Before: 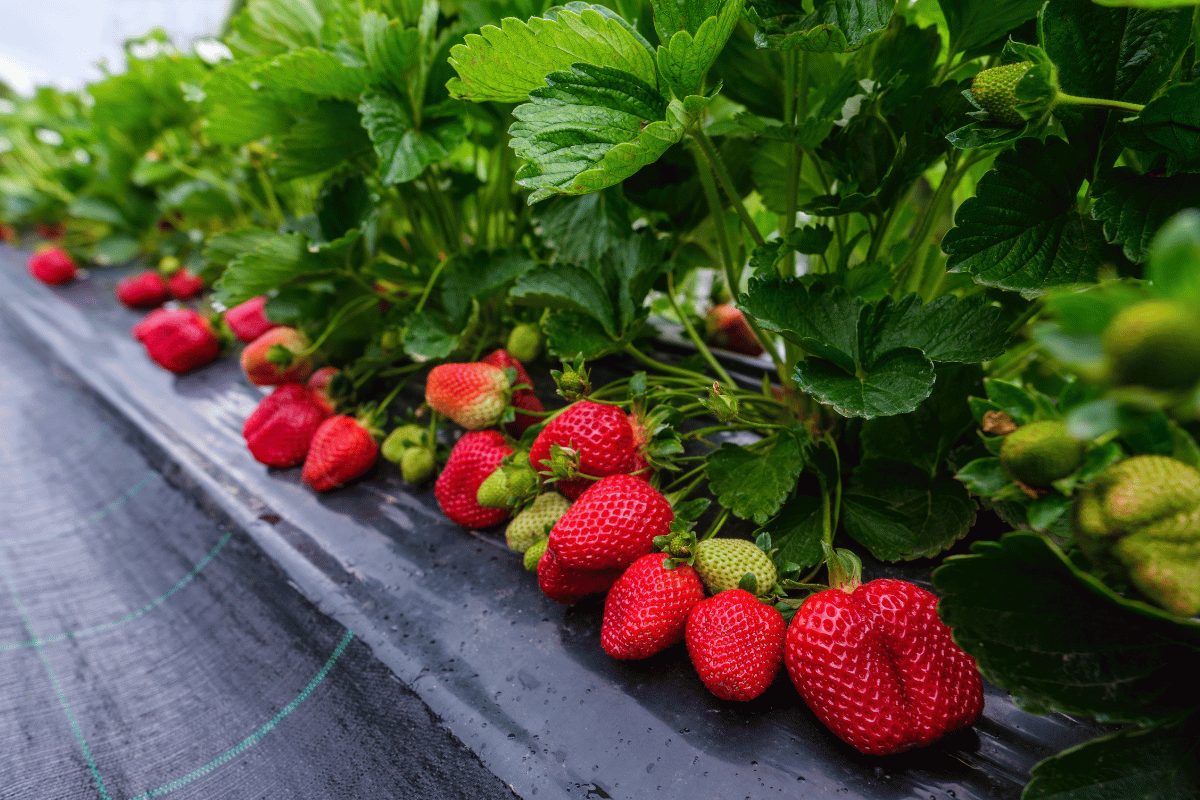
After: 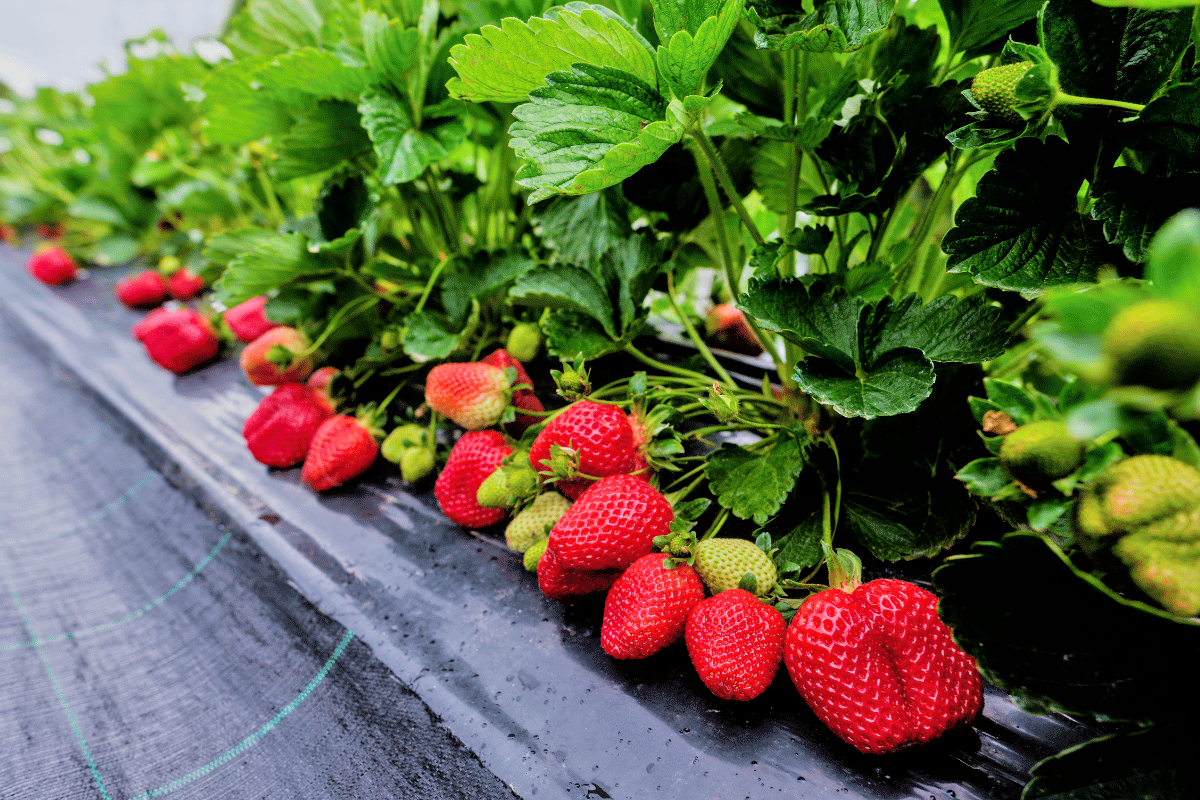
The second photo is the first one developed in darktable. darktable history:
filmic rgb: black relative exposure -5 EV, hardness 2.88, contrast 1.3, highlights saturation mix -10%
tone equalizer: -7 EV 0.15 EV, -6 EV 0.6 EV, -5 EV 1.15 EV, -4 EV 1.33 EV, -3 EV 1.15 EV, -2 EV 0.6 EV, -1 EV 0.15 EV, mask exposure compensation -0.5 EV
